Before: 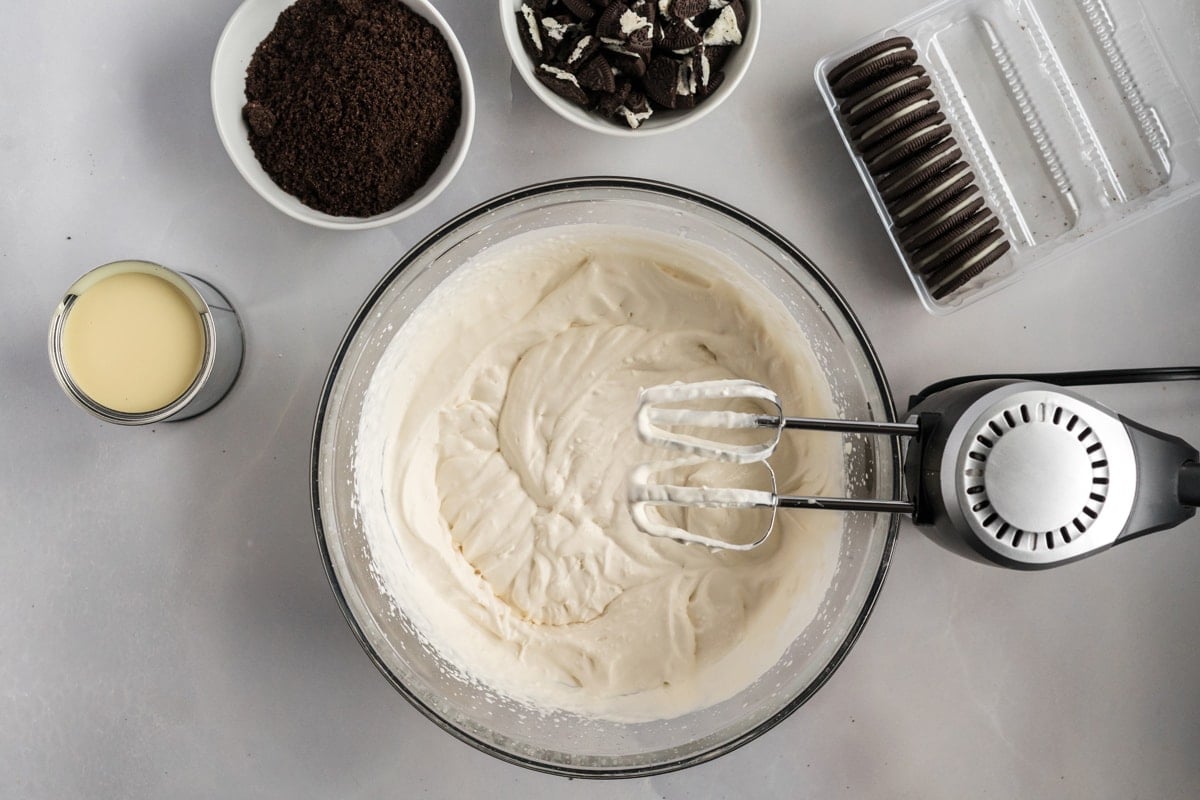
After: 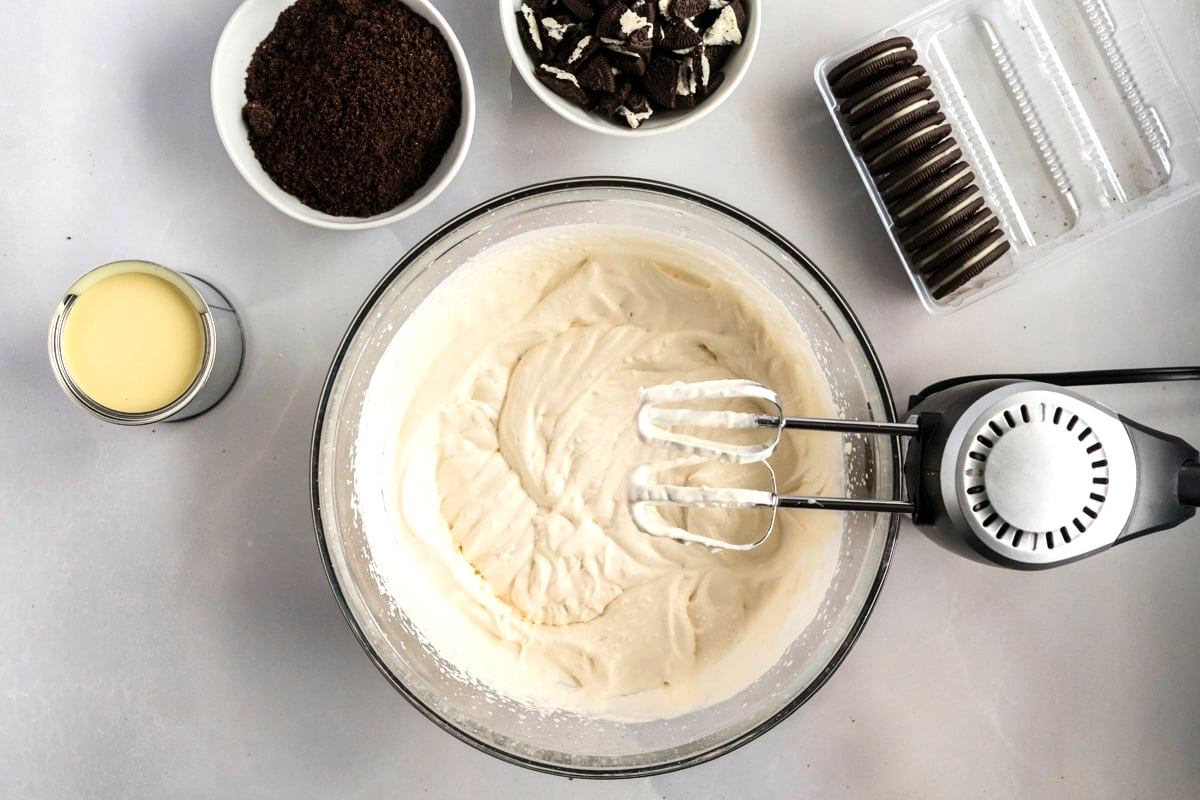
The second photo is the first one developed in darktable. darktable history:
contrast brightness saturation: contrast 0.092, saturation 0.273
tone equalizer: -8 EV -0.432 EV, -7 EV -0.406 EV, -6 EV -0.321 EV, -5 EV -0.229 EV, -3 EV 0.223 EV, -2 EV 0.331 EV, -1 EV 0.372 EV, +0 EV 0.418 EV
